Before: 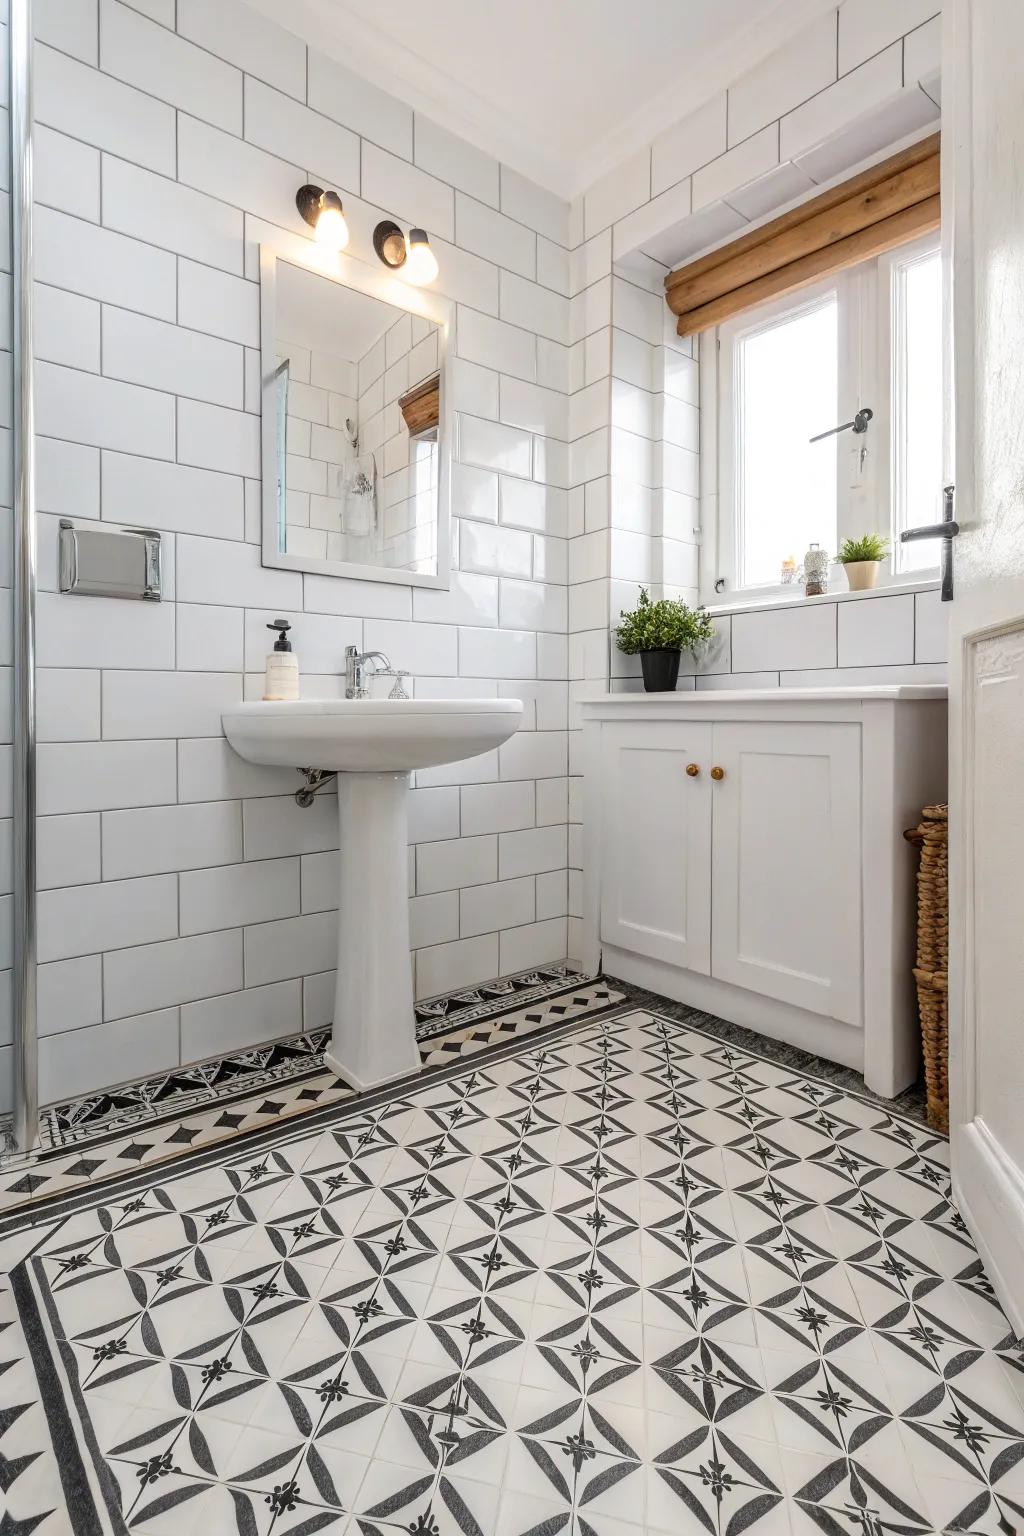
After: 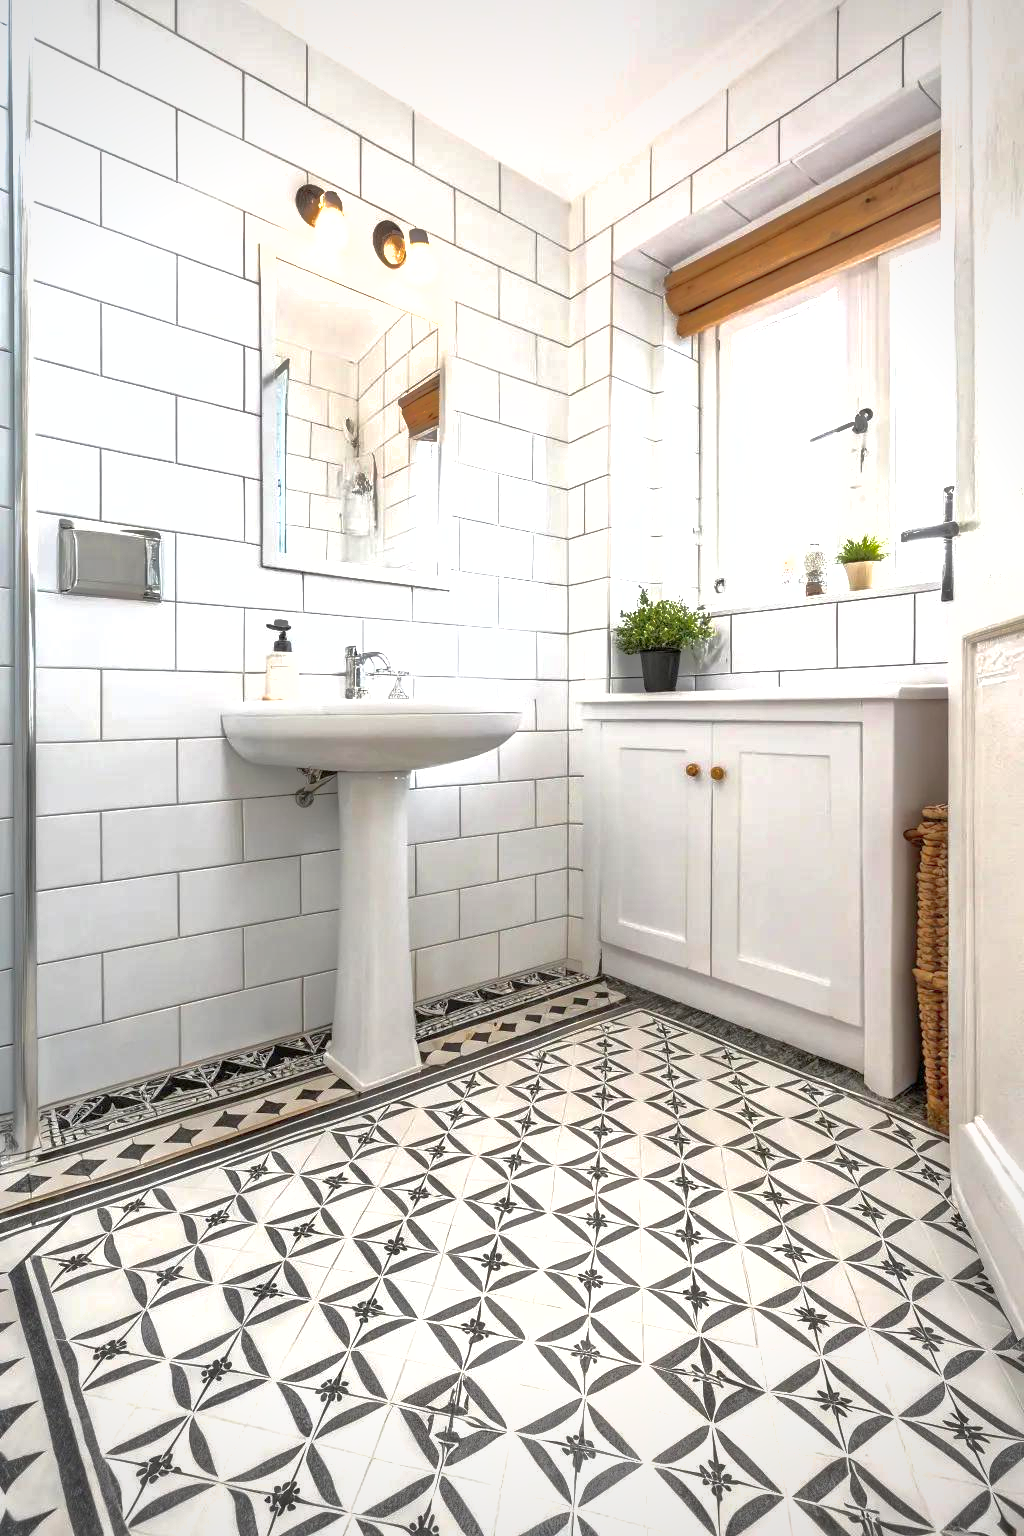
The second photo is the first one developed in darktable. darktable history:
vignetting: fall-off radius 60.83%, center (-0.117, -0.007)
exposure: exposure 0.819 EV, compensate highlight preservation false
shadows and highlights: on, module defaults
